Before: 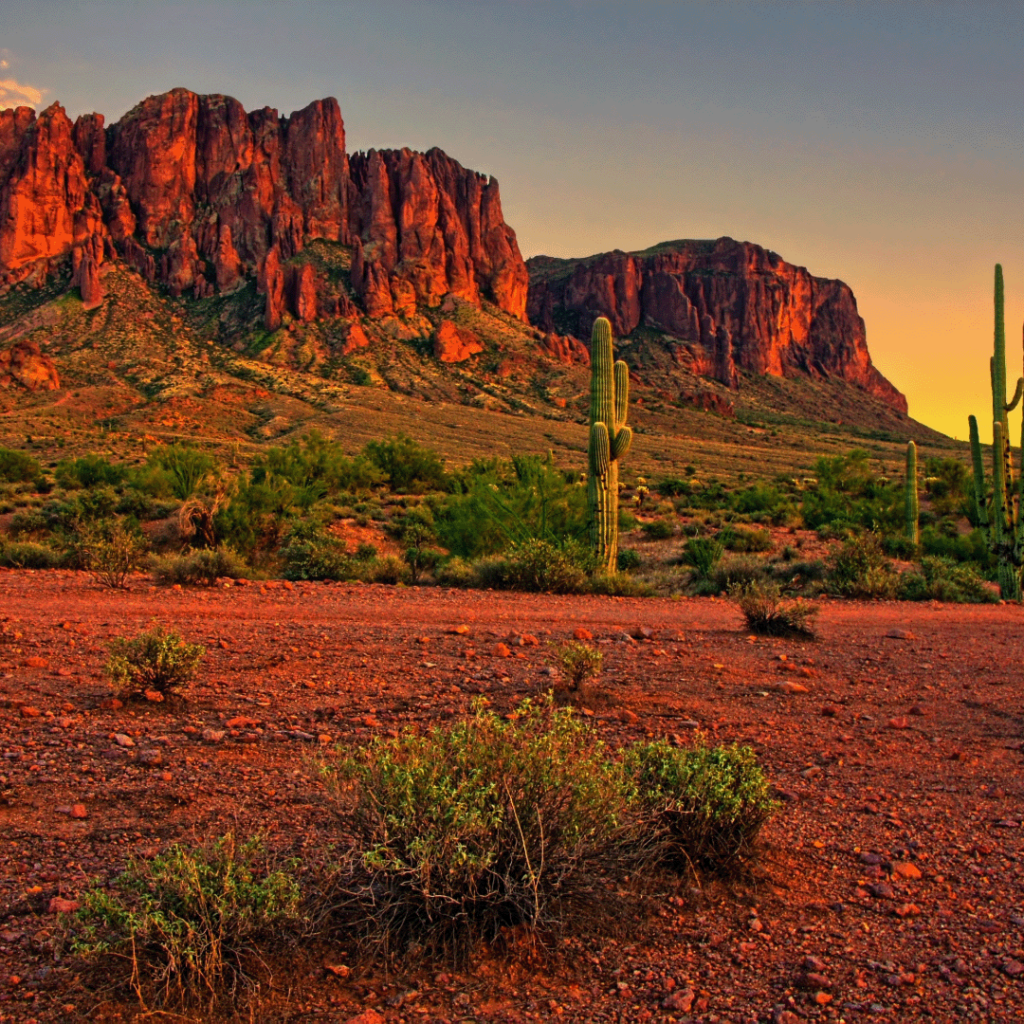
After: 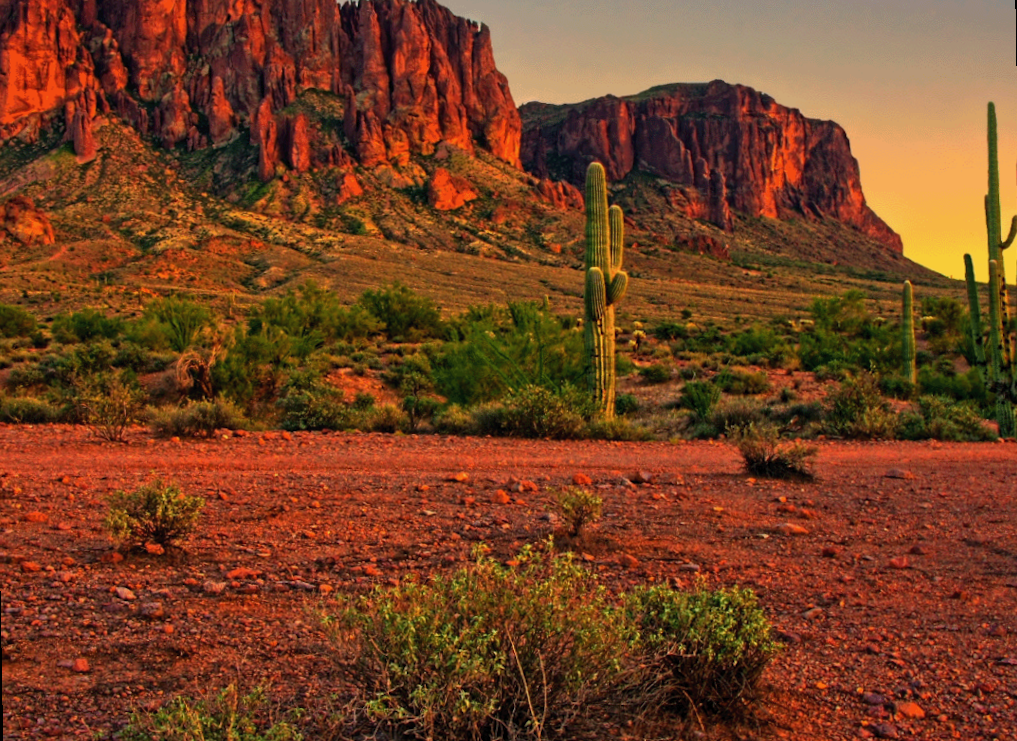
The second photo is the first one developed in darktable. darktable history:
rotate and perspective: rotation -1°, crop left 0.011, crop right 0.989, crop top 0.025, crop bottom 0.975
crop: top 13.819%, bottom 11.169%
